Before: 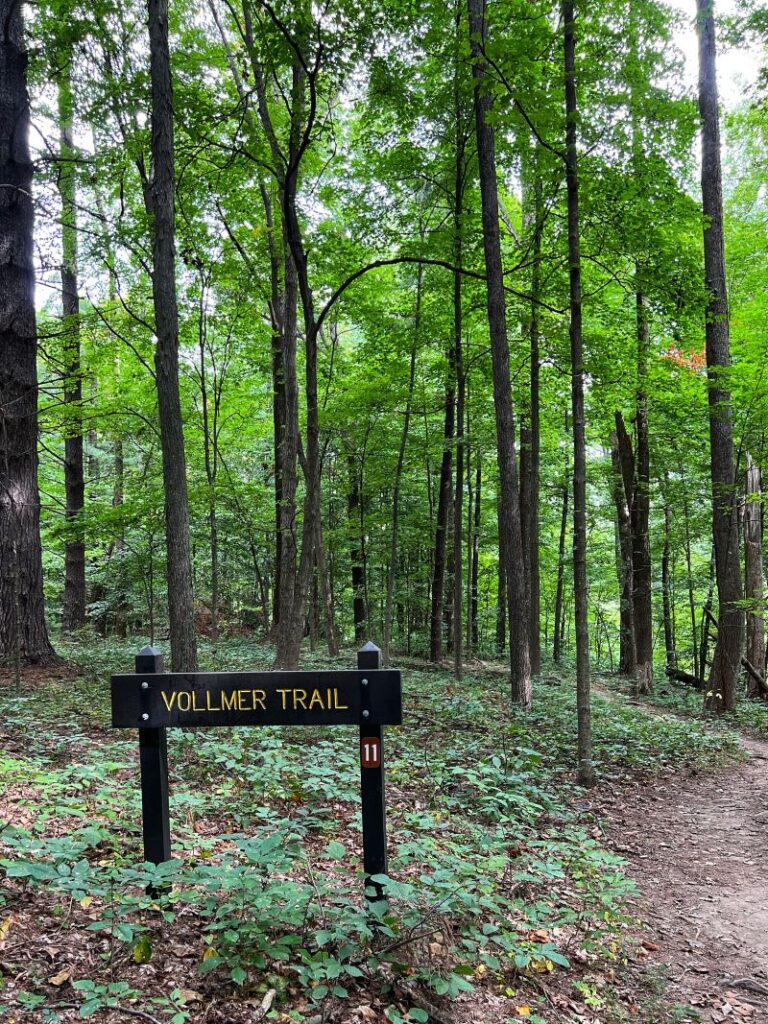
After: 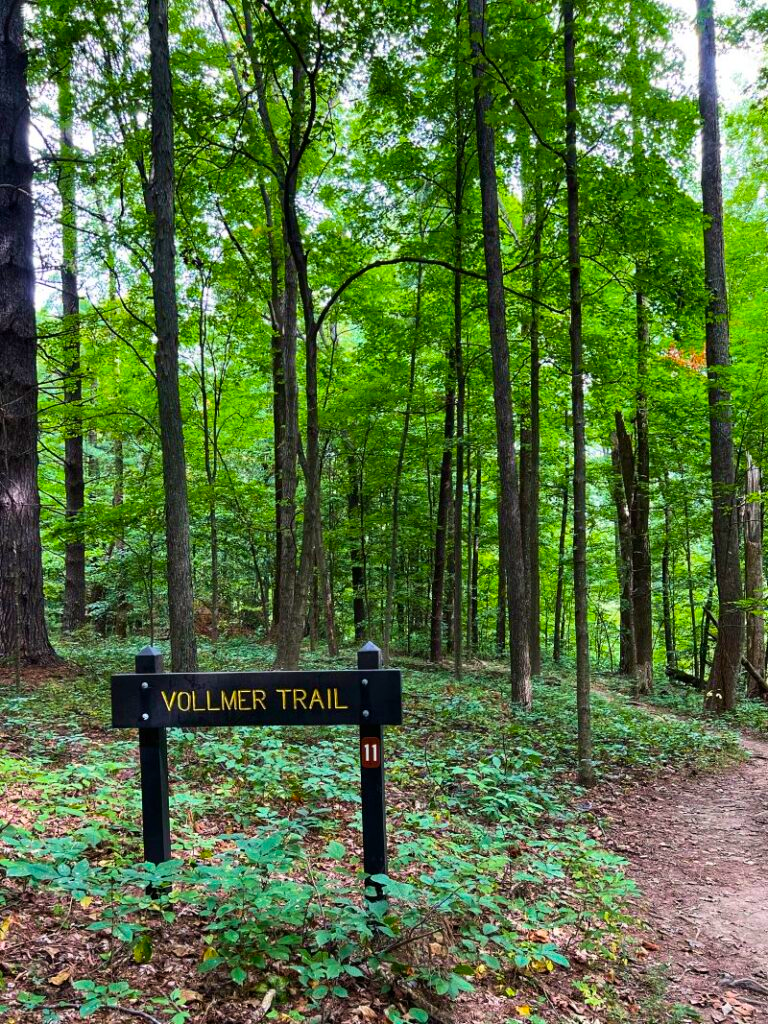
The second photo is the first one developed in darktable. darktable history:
color balance rgb: perceptual saturation grading › global saturation 29.77%, global vibrance 20%
velvia: strength 27.65%
contrast brightness saturation: contrast 0.081, saturation 0.018
